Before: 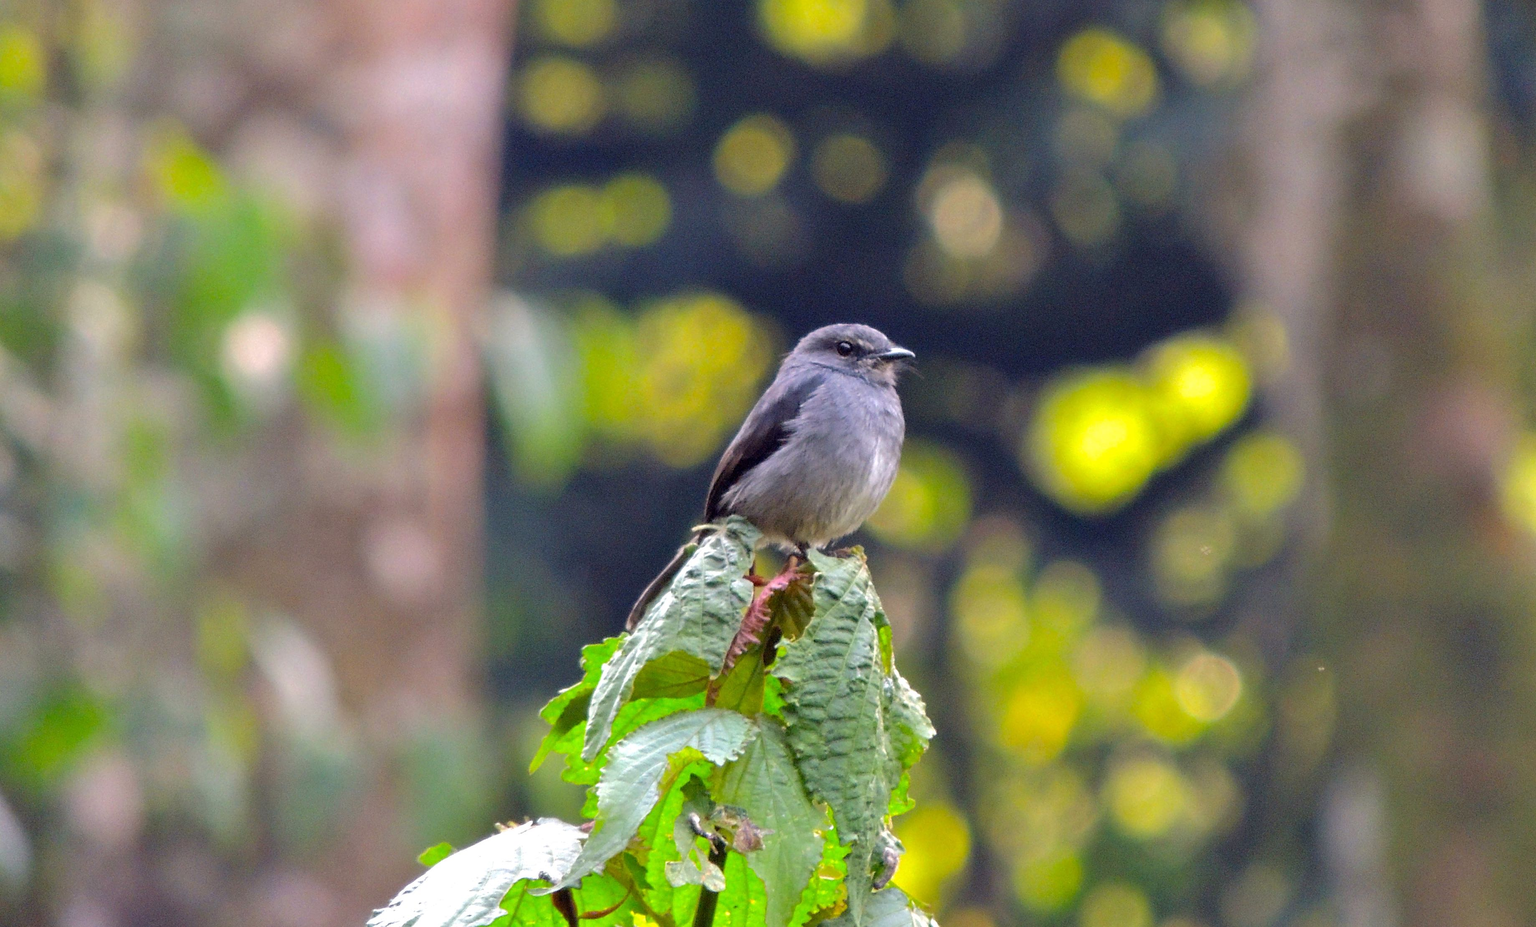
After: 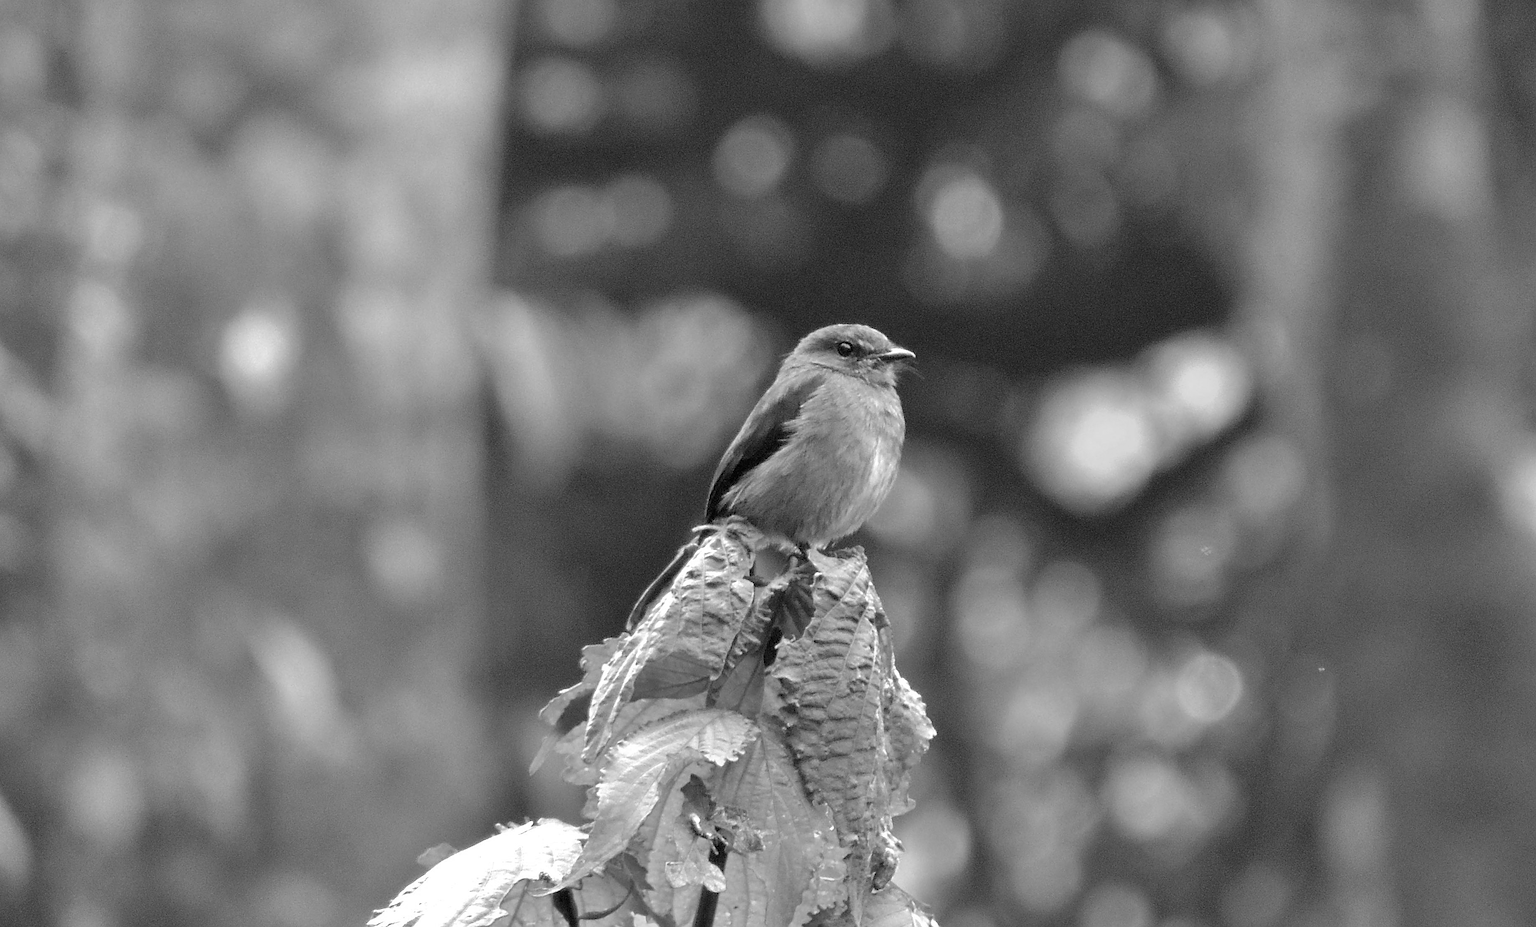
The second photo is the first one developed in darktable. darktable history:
sharpen: on, module defaults
color calibration: output gray [0.31, 0.36, 0.33, 0], illuminant same as pipeline (D50), adaptation none (bypass), x 0.333, y 0.334, temperature 5005.5 K
